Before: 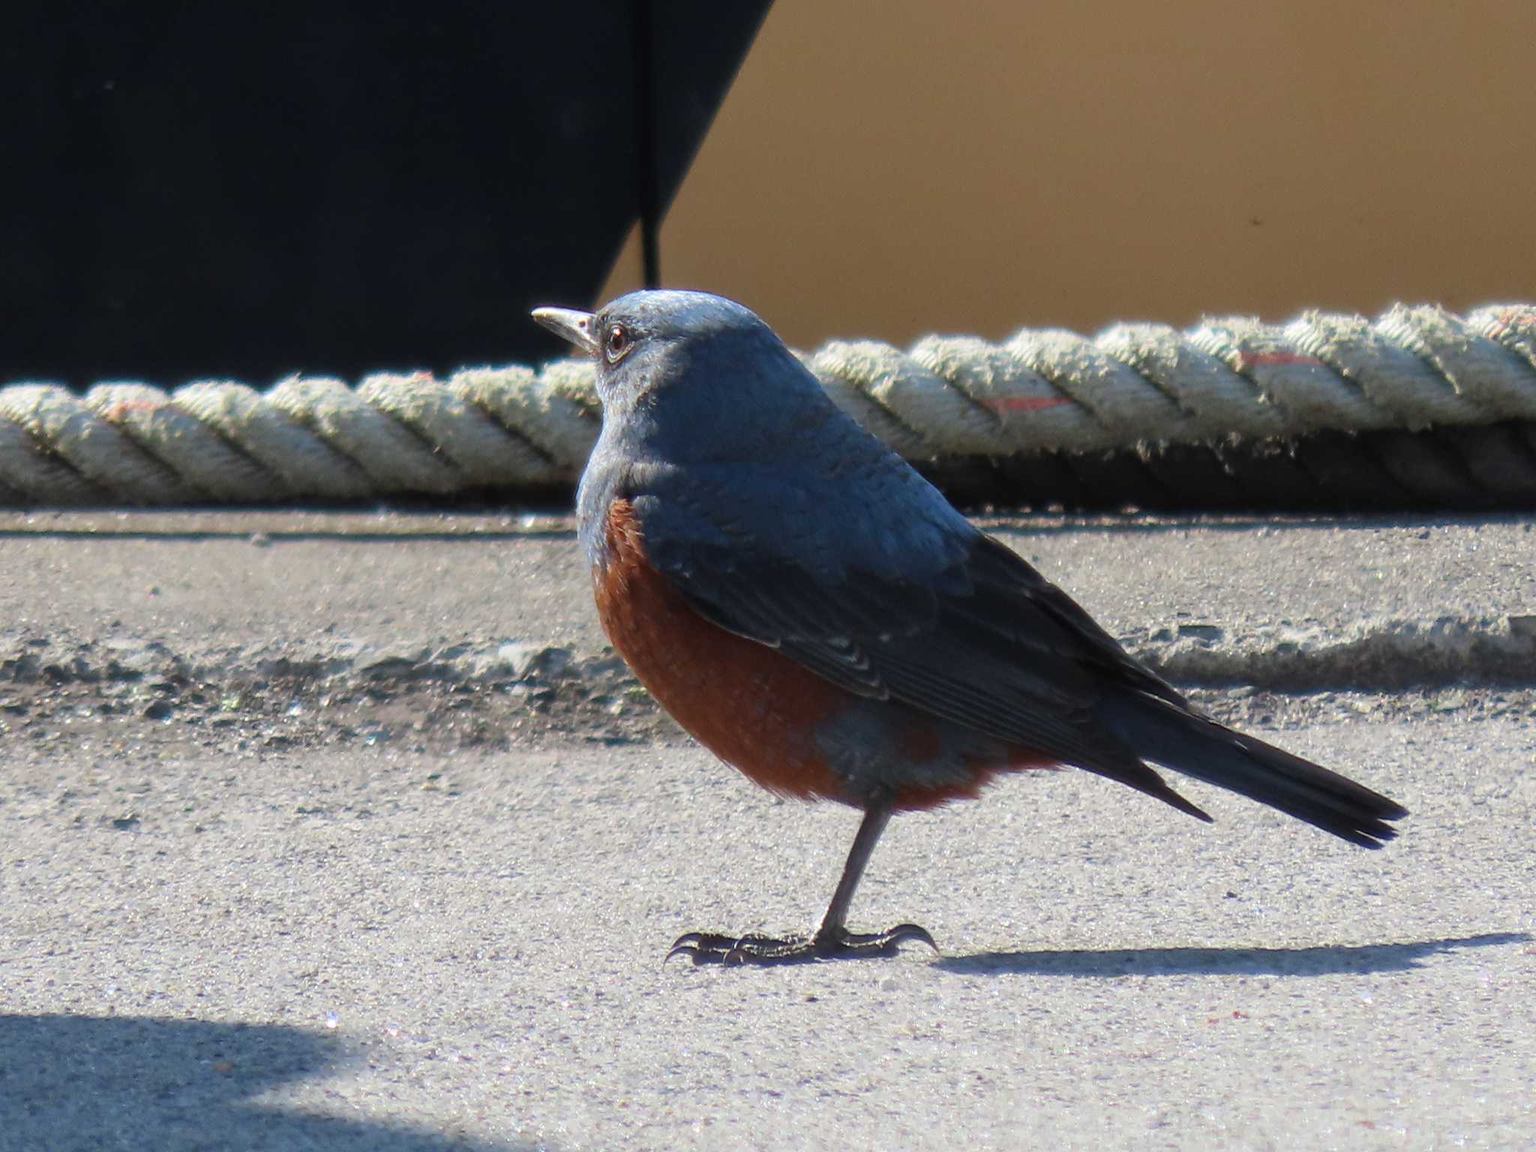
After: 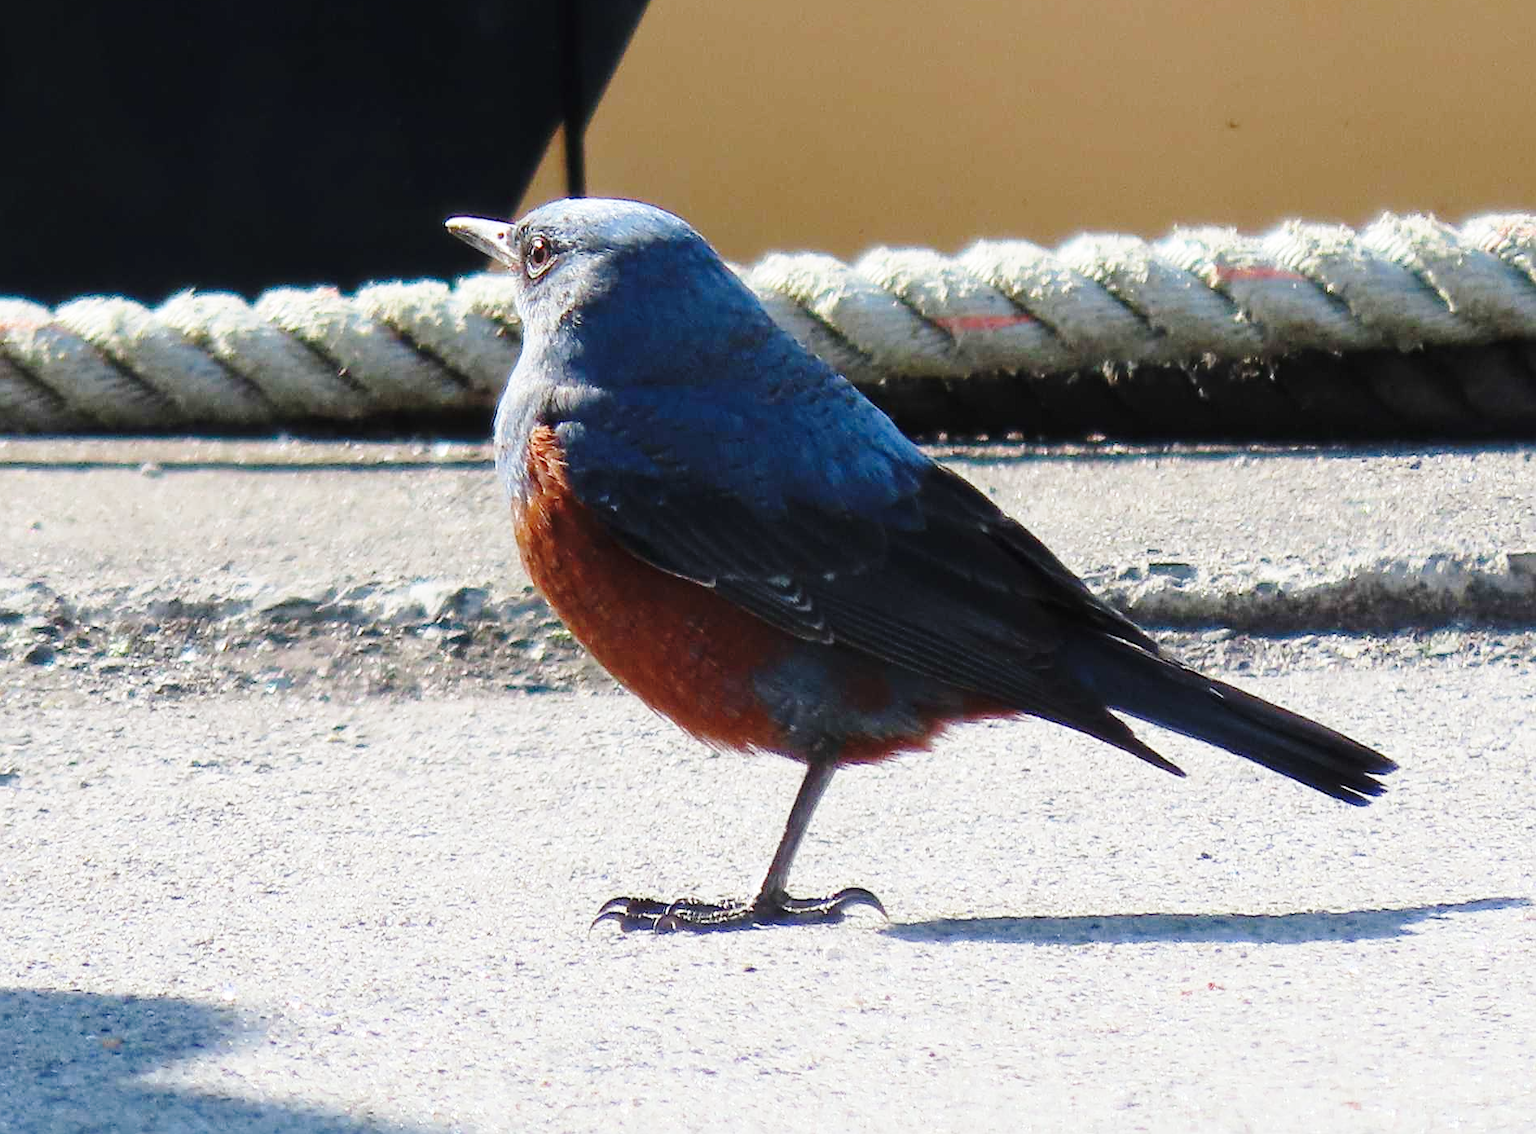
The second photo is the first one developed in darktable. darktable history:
sharpen: on, module defaults
base curve: curves: ch0 [(0, 0) (0.028, 0.03) (0.121, 0.232) (0.46, 0.748) (0.859, 0.968) (1, 1)], preserve colors none
crop and rotate: left 7.957%, top 9.329%
